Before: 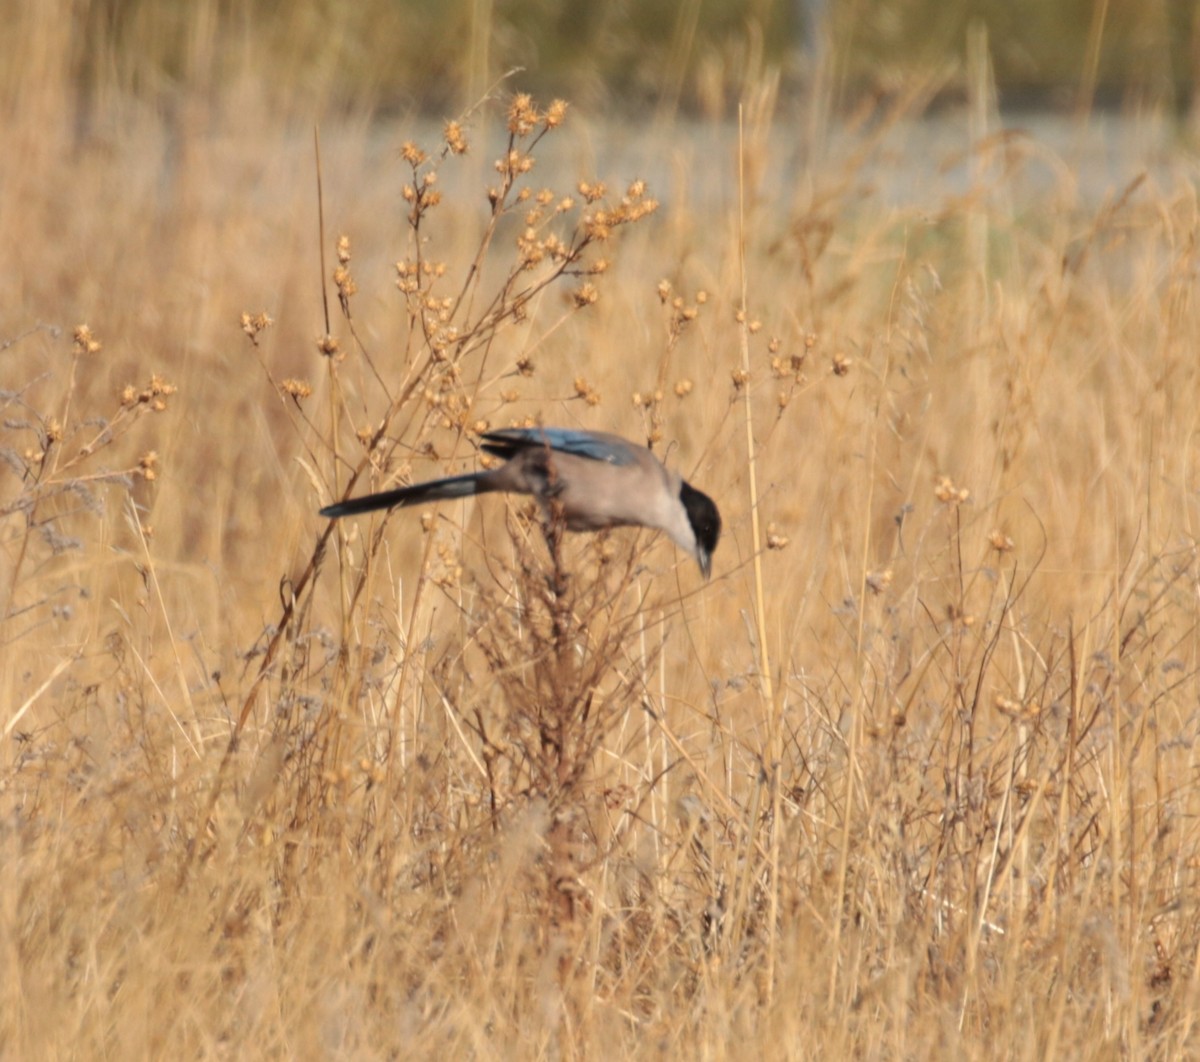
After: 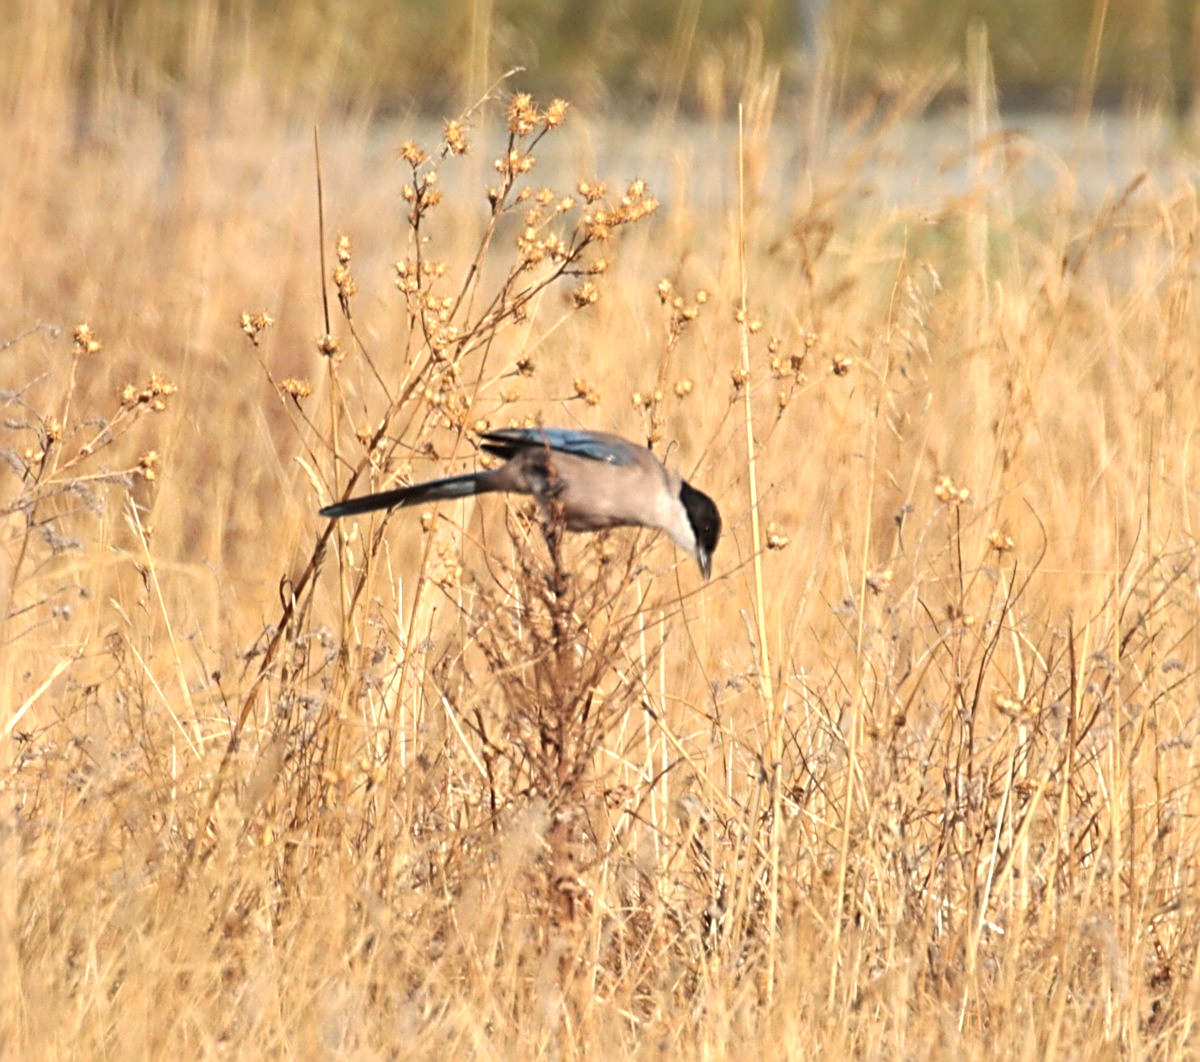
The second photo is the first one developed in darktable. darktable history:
shadows and highlights: shadows 51.78, highlights -28.39, soften with gaussian
sharpen: radius 2.838, amount 0.719
exposure: exposure 0.646 EV, compensate exposure bias true, compensate highlight preservation false
